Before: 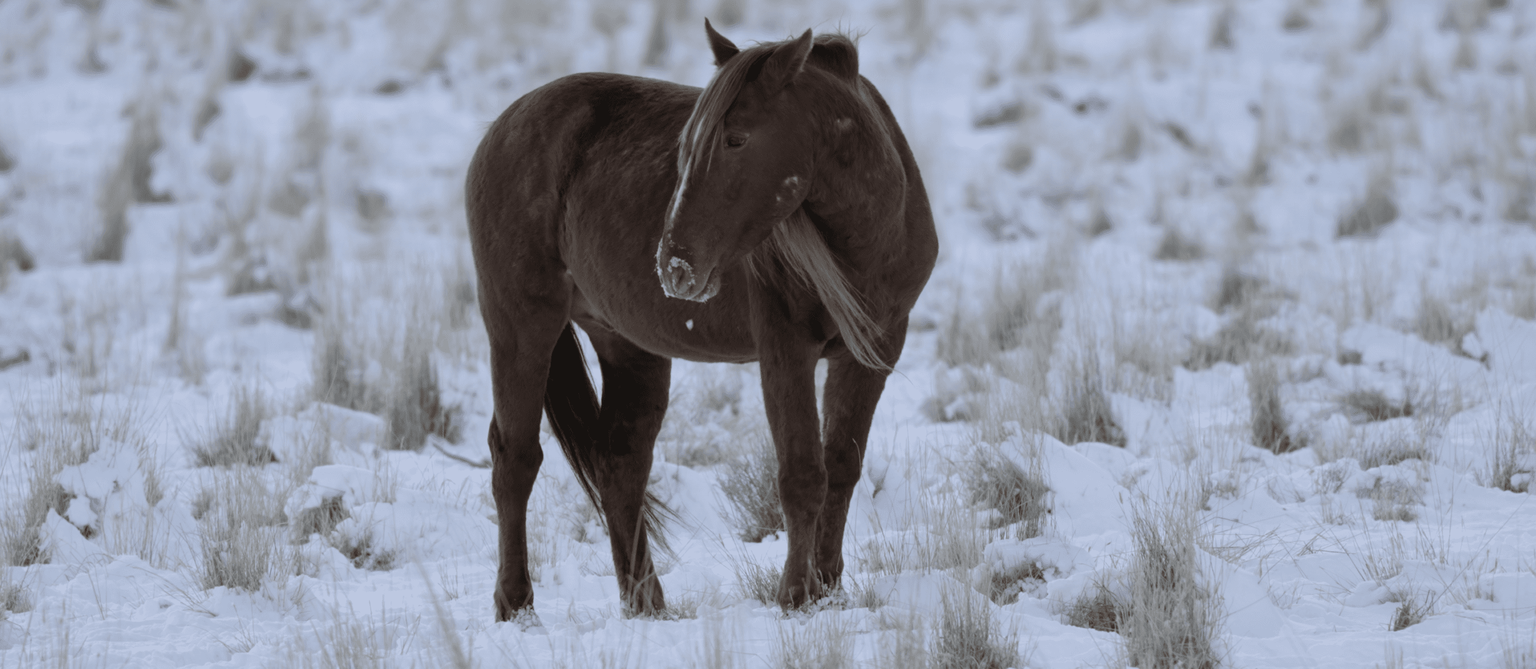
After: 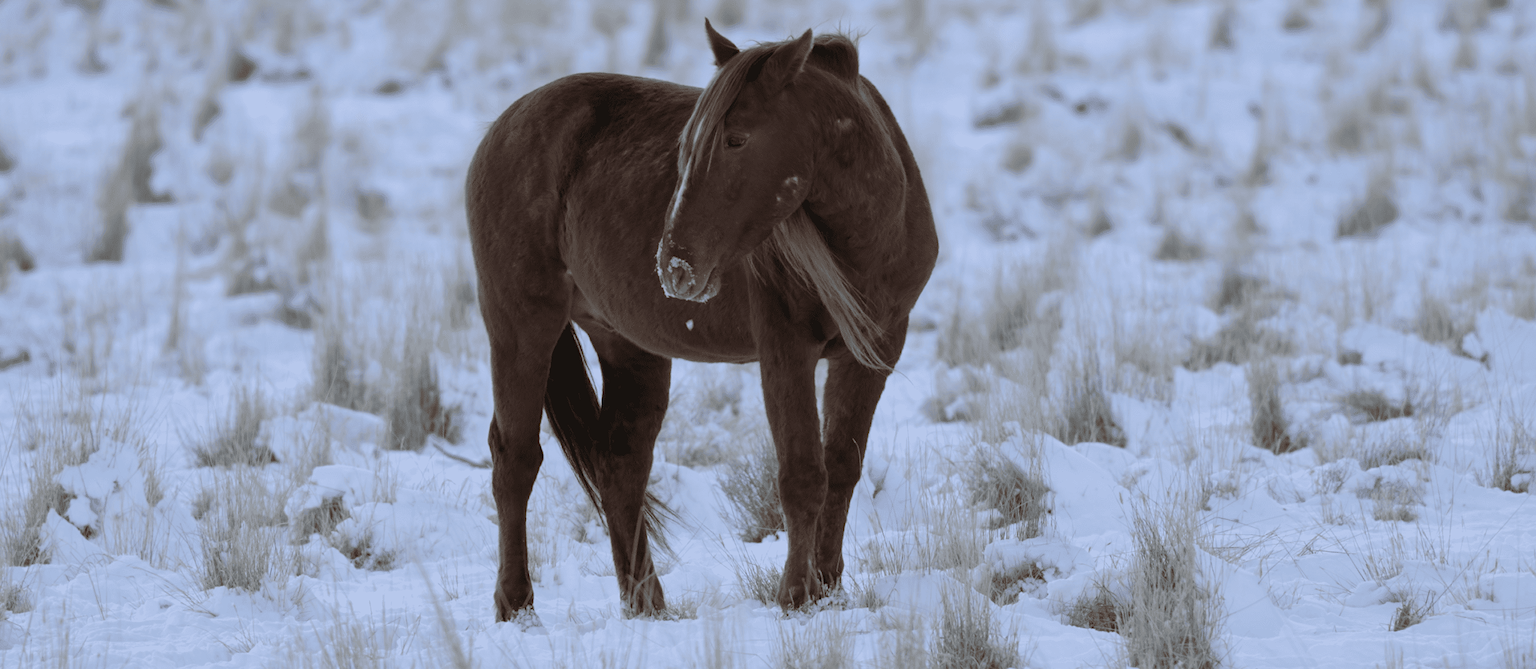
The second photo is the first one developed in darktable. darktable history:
sharpen: radius 1.009, threshold 0.981
color balance rgb: linear chroma grading › global chroma 23.164%, perceptual saturation grading › global saturation 11.152%, global vibrance 20%
